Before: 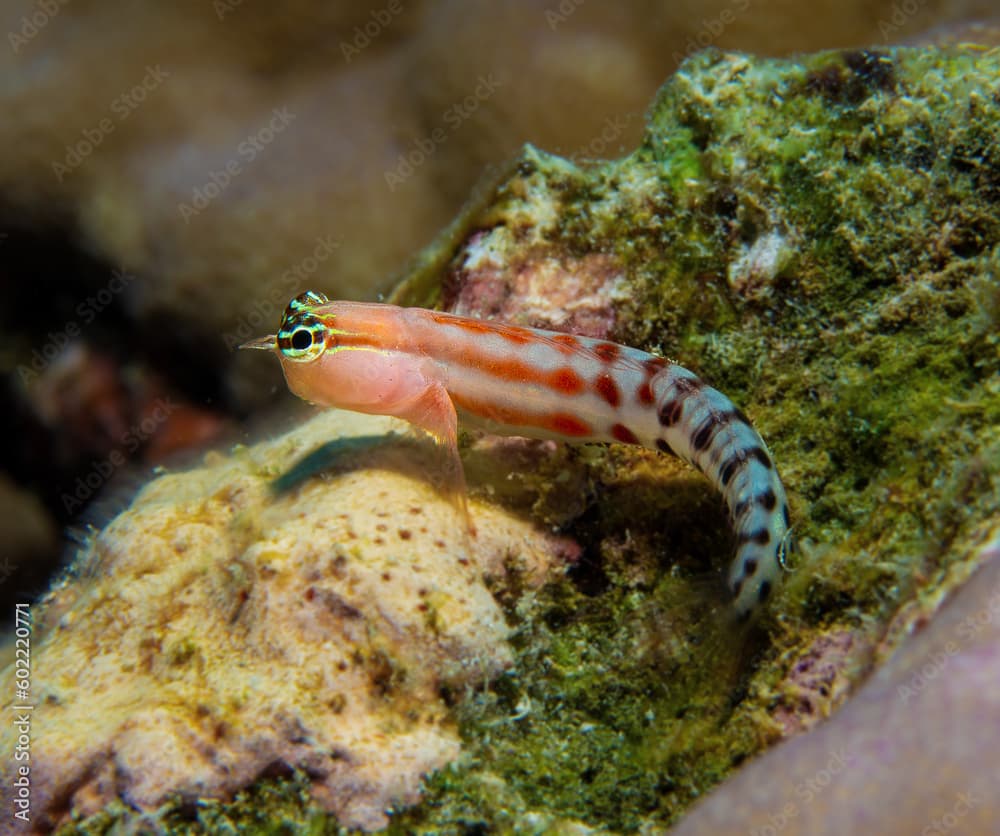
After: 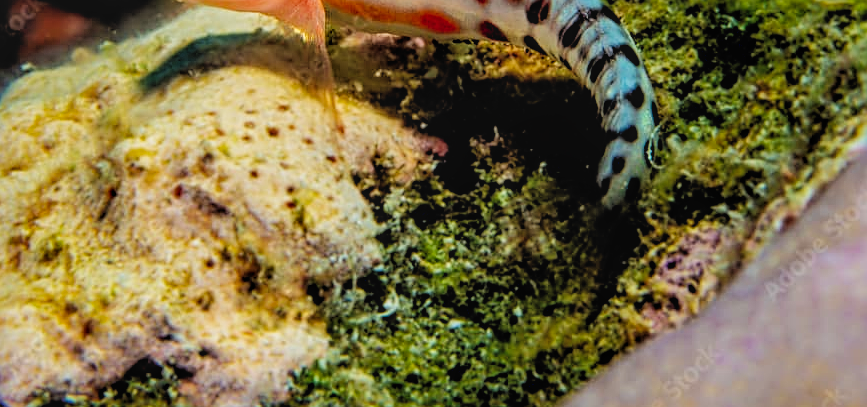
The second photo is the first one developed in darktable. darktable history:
crop and rotate: left 13.289%, top 48.365%, bottom 2.894%
shadows and highlights: on, module defaults
exposure: compensate highlight preservation false
filmic rgb: black relative exposure -5.08 EV, white relative exposure 3.99 EV, hardness 2.9, contrast 1.097, highlights saturation mix -19.3%, color science v6 (2022)
tone curve: curves: ch0 [(0, 0.024) (0.049, 0.038) (0.176, 0.162) (0.311, 0.337) (0.416, 0.471) (0.565, 0.658) (0.817, 0.911) (1, 1)]; ch1 [(0, 0) (0.339, 0.358) (0.445, 0.439) (0.476, 0.47) (0.504, 0.504) (0.53, 0.511) (0.557, 0.558) (0.627, 0.664) (0.728, 0.786) (1, 1)]; ch2 [(0, 0) (0.327, 0.324) (0.417, 0.44) (0.46, 0.453) (0.502, 0.504) (0.526, 0.52) (0.549, 0.561) (0.619, 0.657) (0.76, 0.765) (1, 1)], preserve colors none
sharpen: radius 3.966
local contrast: on, module defaults
